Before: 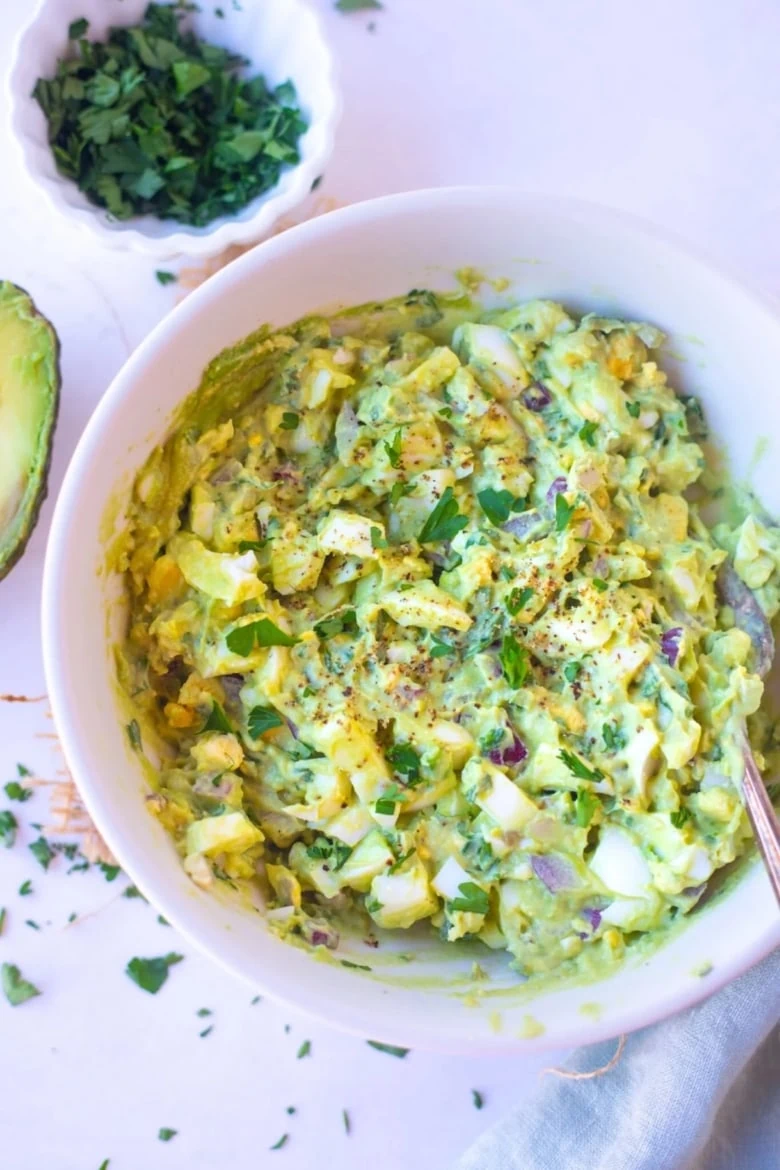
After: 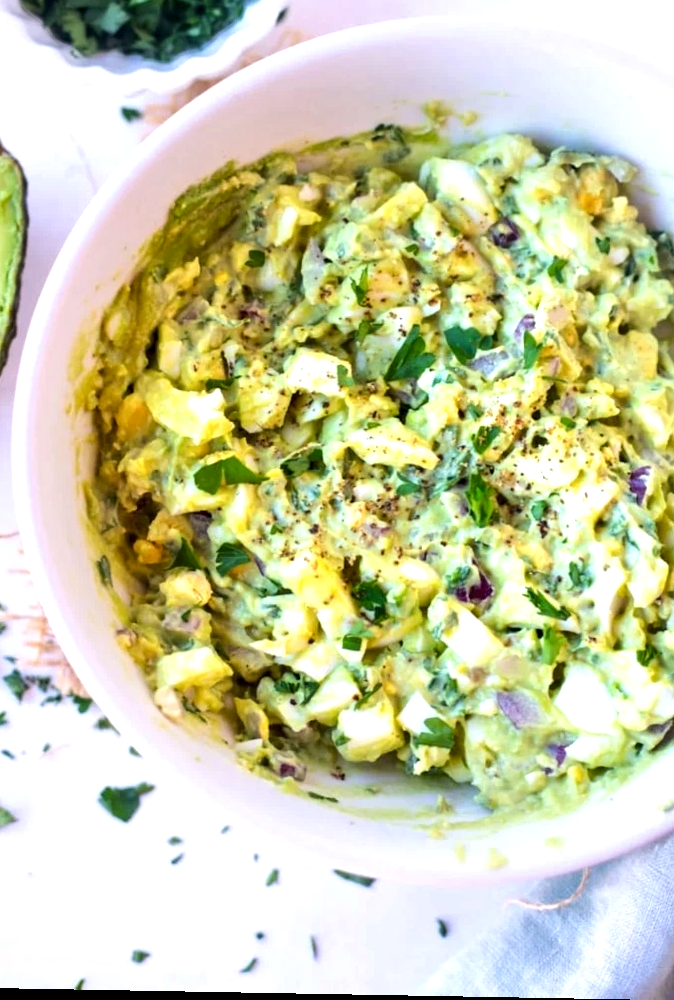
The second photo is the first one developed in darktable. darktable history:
crop and rotate: left 4.842%, top 15.51%, right 10.668%
rotate and perspective: lens shift (vertical) 0.048, lens shift (horizontal) -0.024, automatic cropping off
tone equalizer: -8 EV -0.417 EV, -7 EV -0.389 EV, -6 EV -0.333 EV, -5 EV -0.222 EV, -3 EV 0.222 EV, -2 EV 0.333 EV, -1 EV 0.389 EV, +0 EV 0.417 EV, edges refinement/feathering 500, mask exposure compensation -1.57 EV, preserve details no
contrast equalizer: y [[0.546, 0.552, 0.554, 0.554, 0.552, 0.546], [0.5 ×6], [0.5 ×6], [0 ×6], [0 ×6]]
